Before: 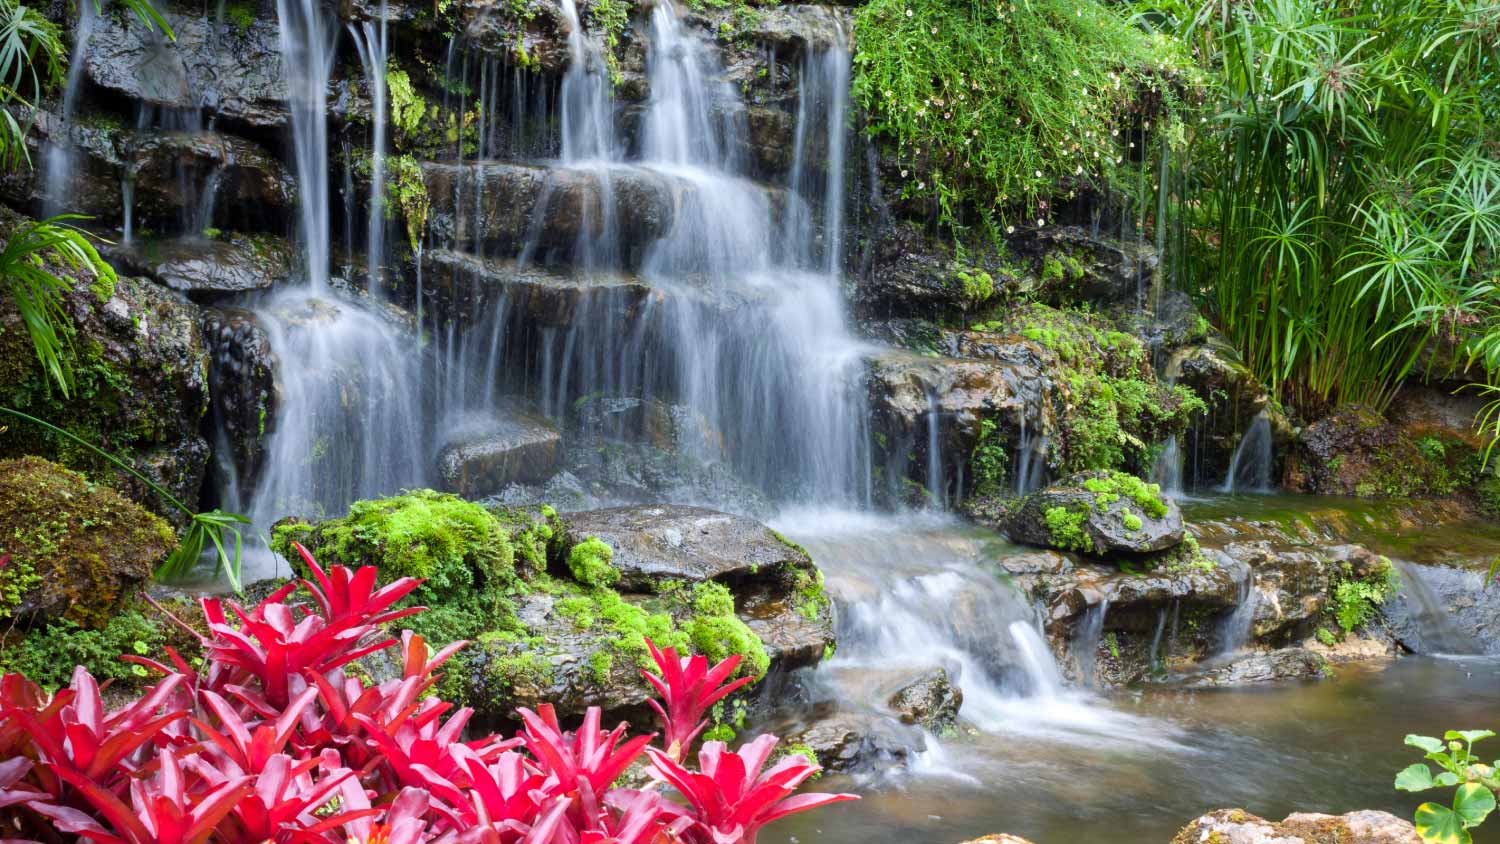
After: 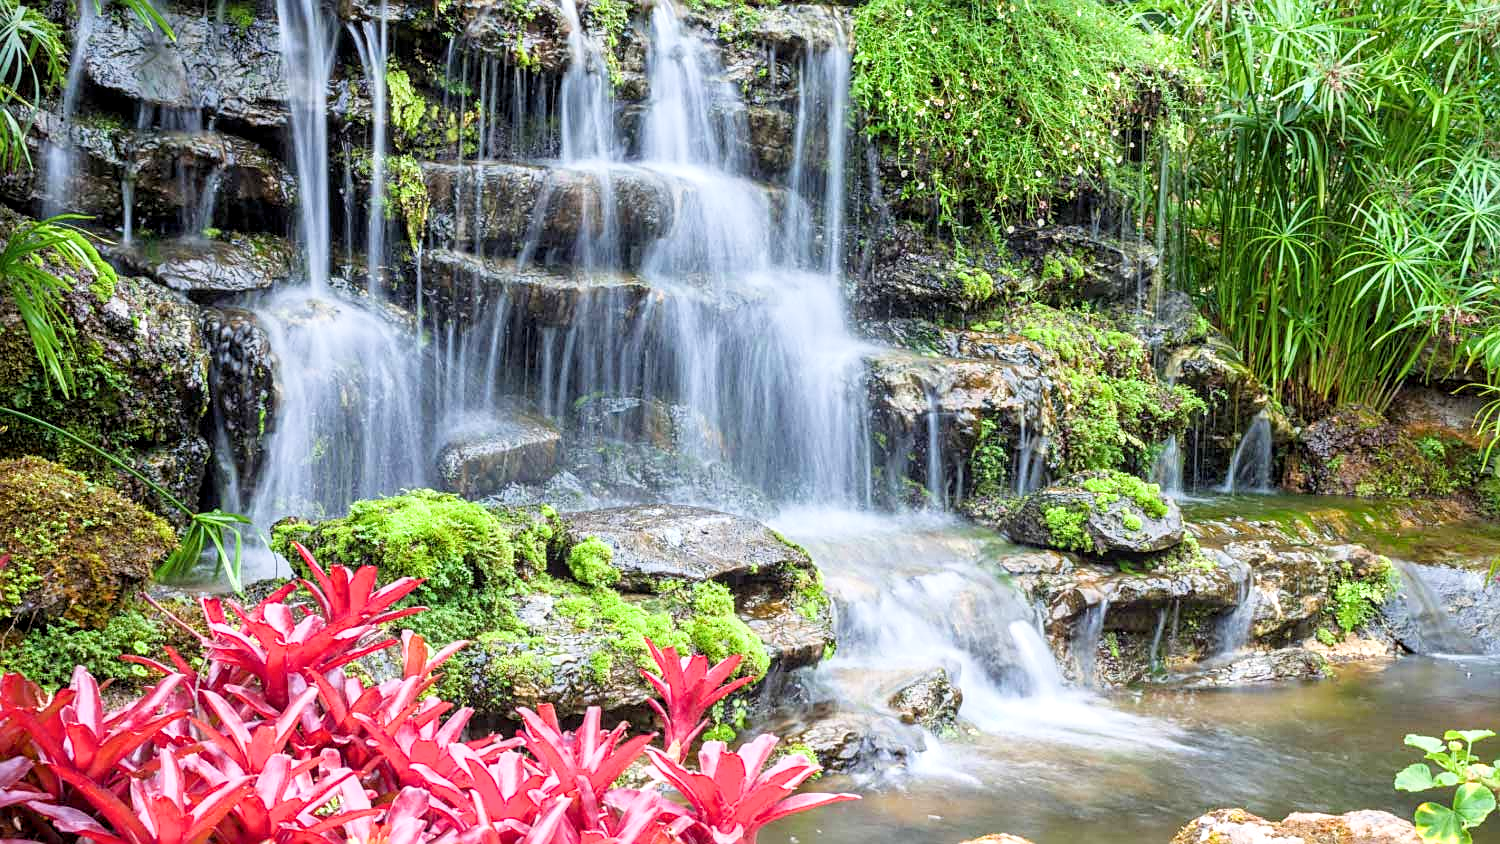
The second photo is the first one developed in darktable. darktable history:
filmic rgb: black relative exposure -16 EV, white relative exposure 4 EV, threshold 2.96 EV, target black luminance 0%, hardness 7.59, latitude 72.18%, contrast 0.906, highlights saturation mix 11.21%, shadows ↔ highlights balance -0.376%, enable highlight reconstruction true
local contrast: on, module defaults
exposure: exposure 1.092 EV, compensate highlight preservation false
sharpen: on, module defaults
